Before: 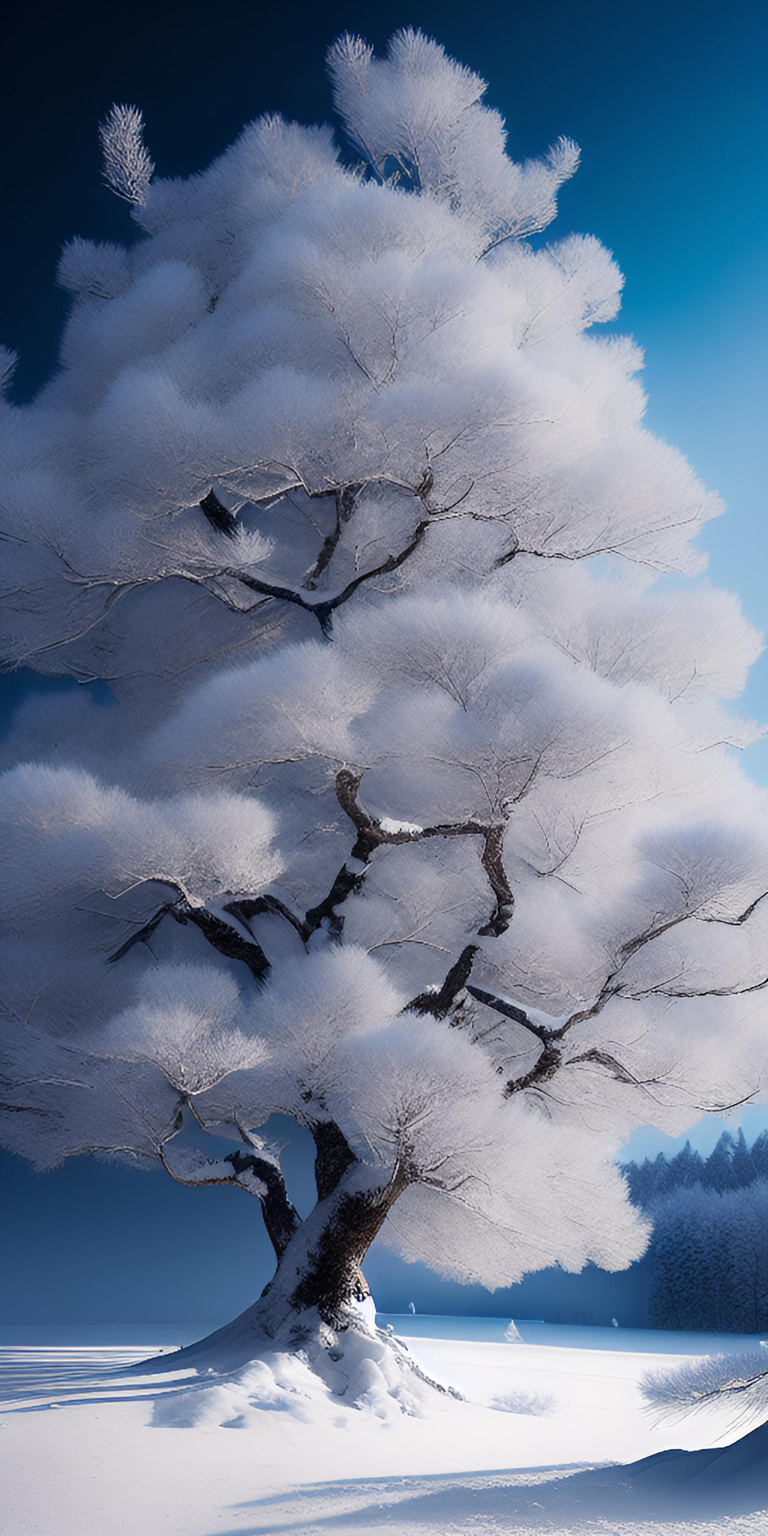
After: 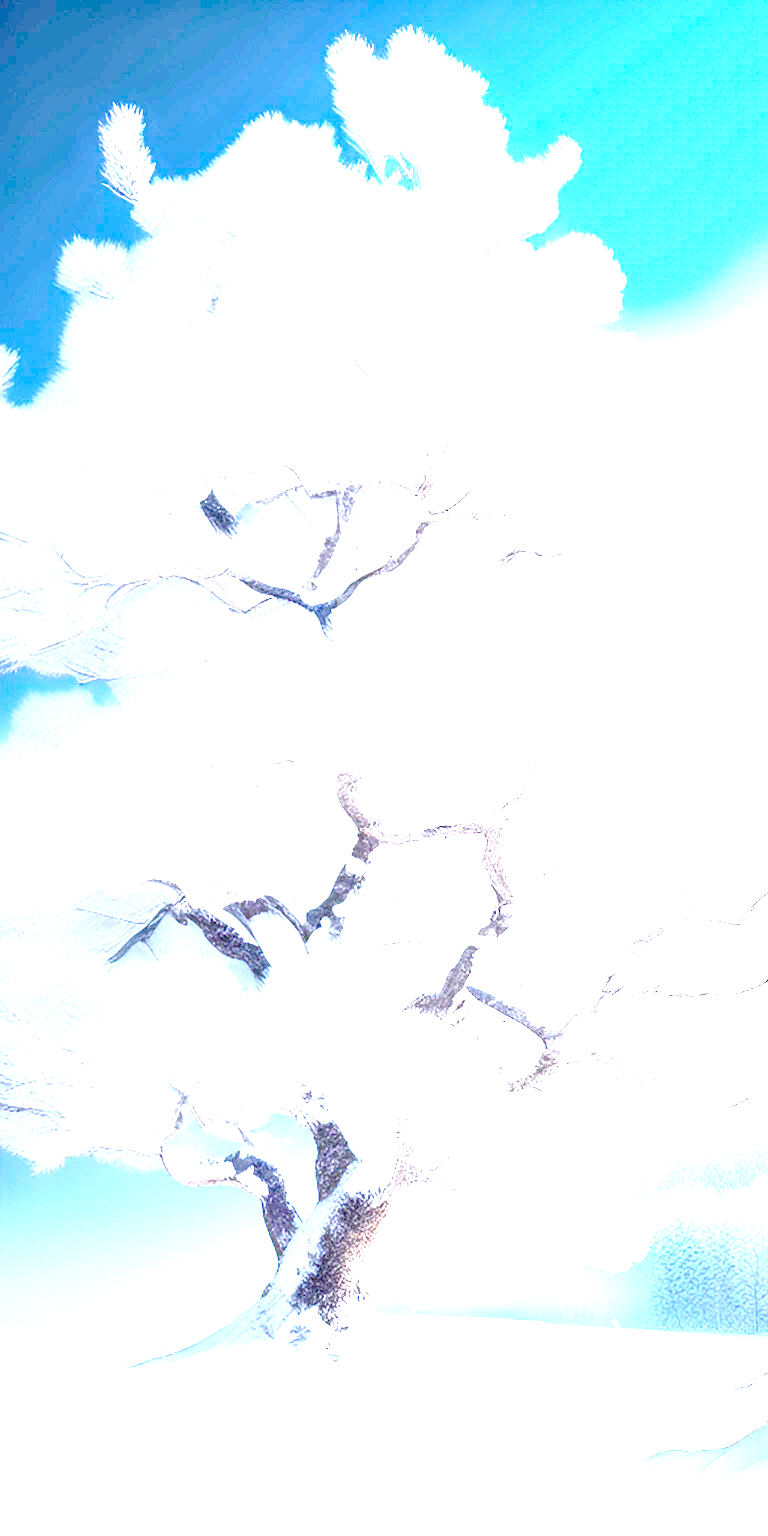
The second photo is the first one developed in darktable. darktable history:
white balance: red 1, blue 1.079
exposure: black level correction 0.005, exposure 2.084 EV, compensate highlight preservation false
local contrast: on, module defaults
